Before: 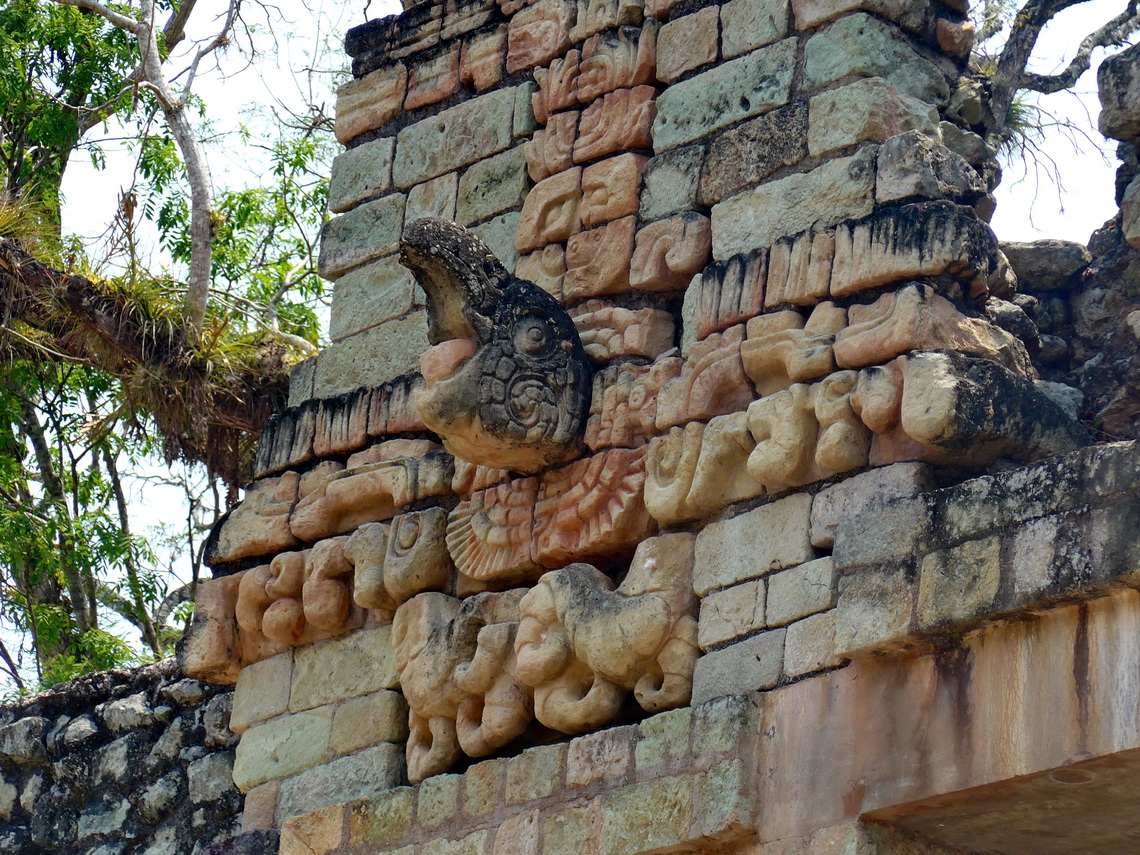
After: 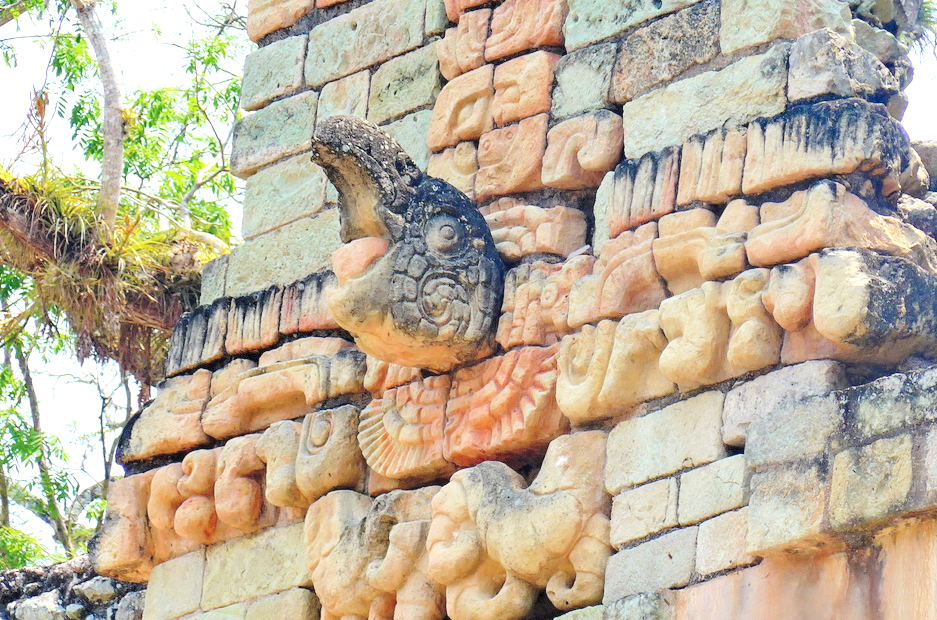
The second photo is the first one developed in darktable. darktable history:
crop: left 7.732%, top 12.026%, right 9.993%, bottom 15.4%
levels: levels [0, 0.43, 0.984]
tone curve: curves: ch0 [(0, 0) (0.541, 0.628) (0.906, 0.997)], preserve colors none
contrast brightness saturation: contrast 0.099, brightness 0.31, saturation 0.145
